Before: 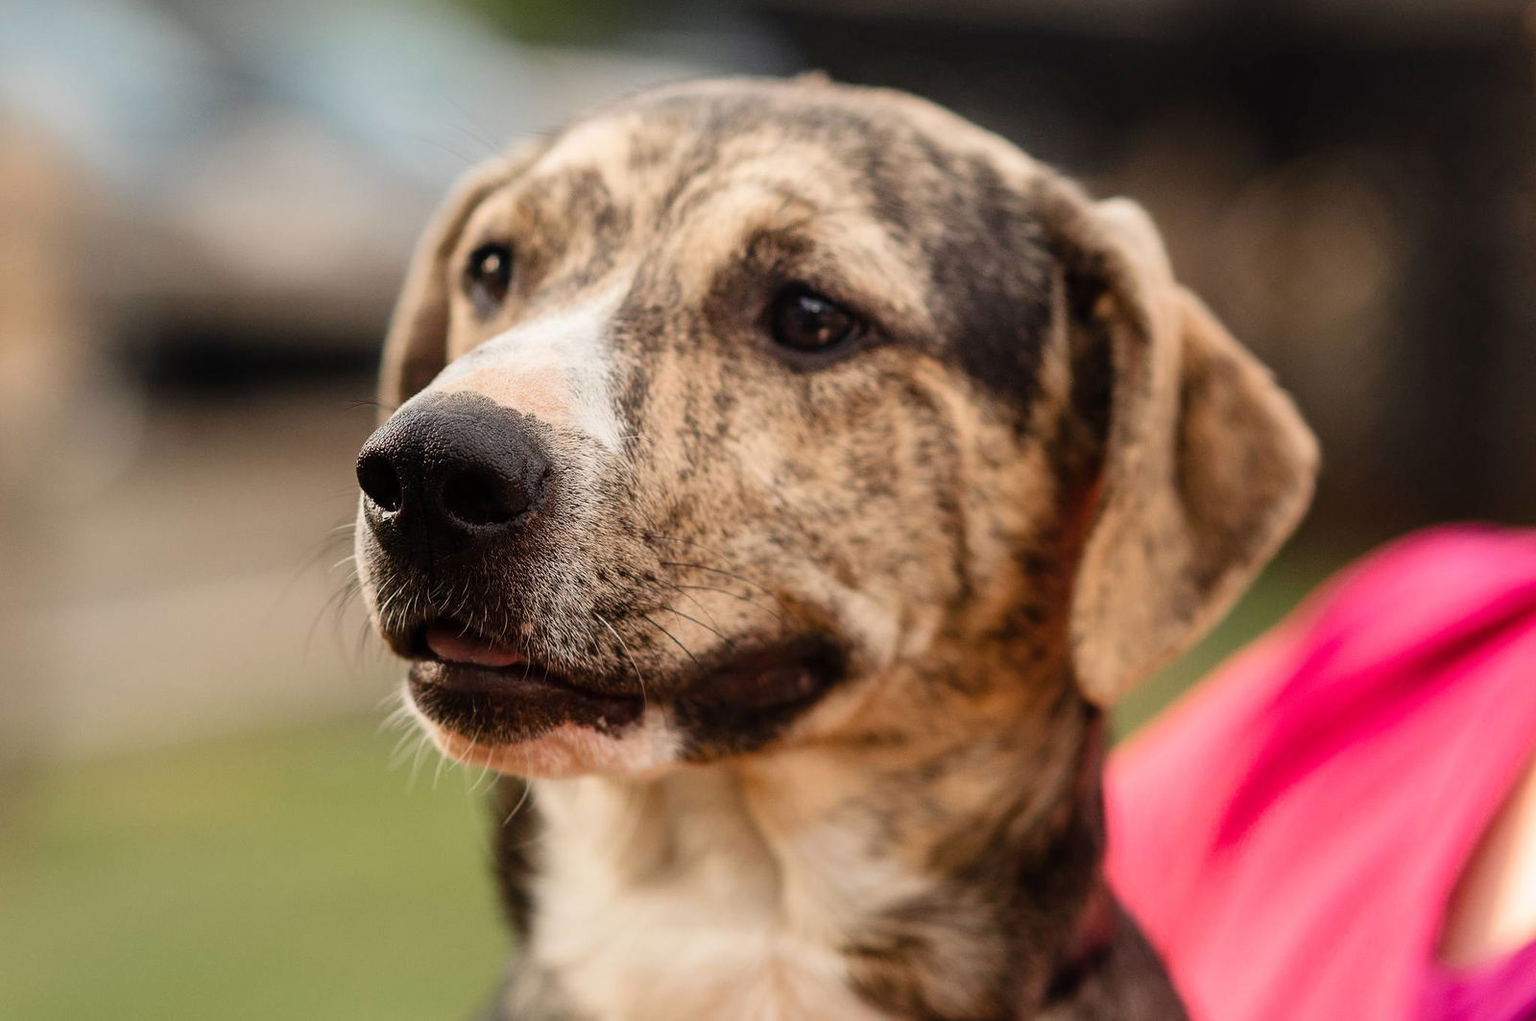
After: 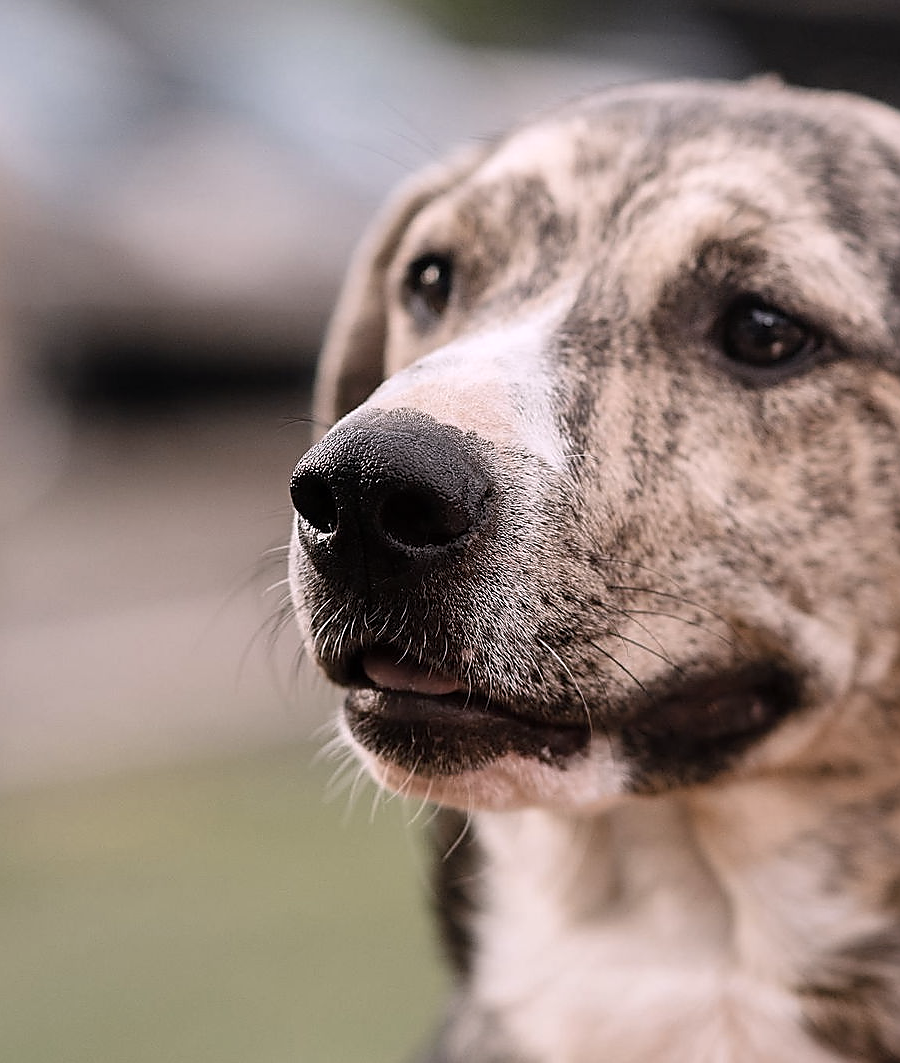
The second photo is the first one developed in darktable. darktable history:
white balance: red 1.066, blue 1.119
crop: left 5.114%, right 38.589%
sharpen: radius 1.4, amount 1.25, threshold 0.7
color correction: saturation 0.57
